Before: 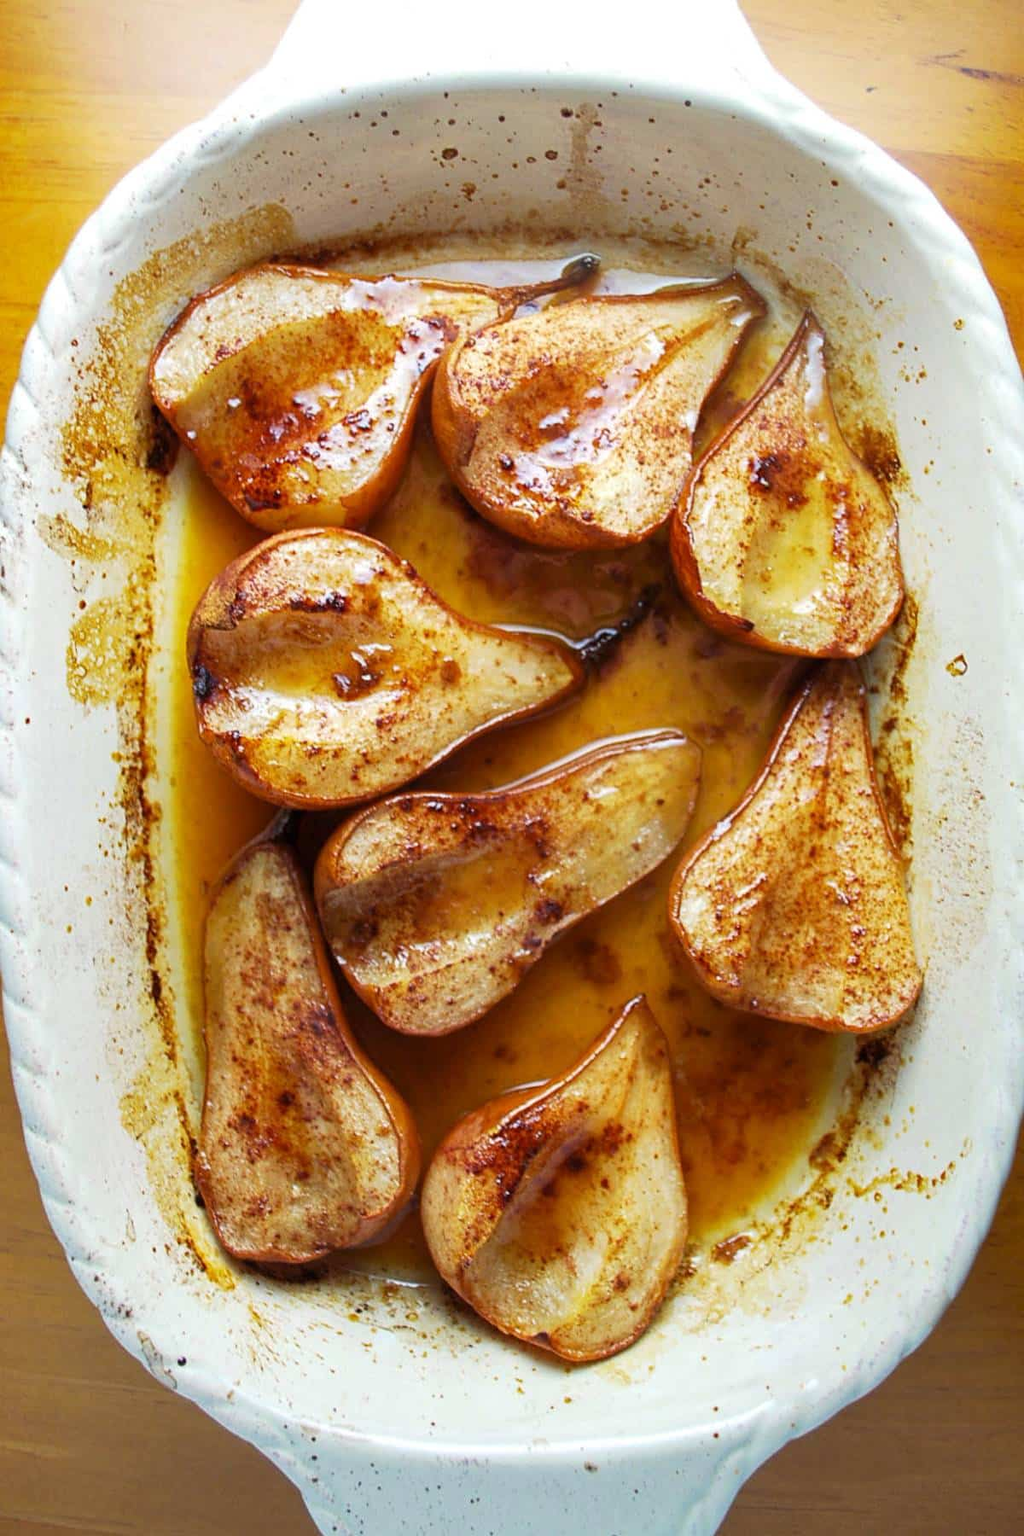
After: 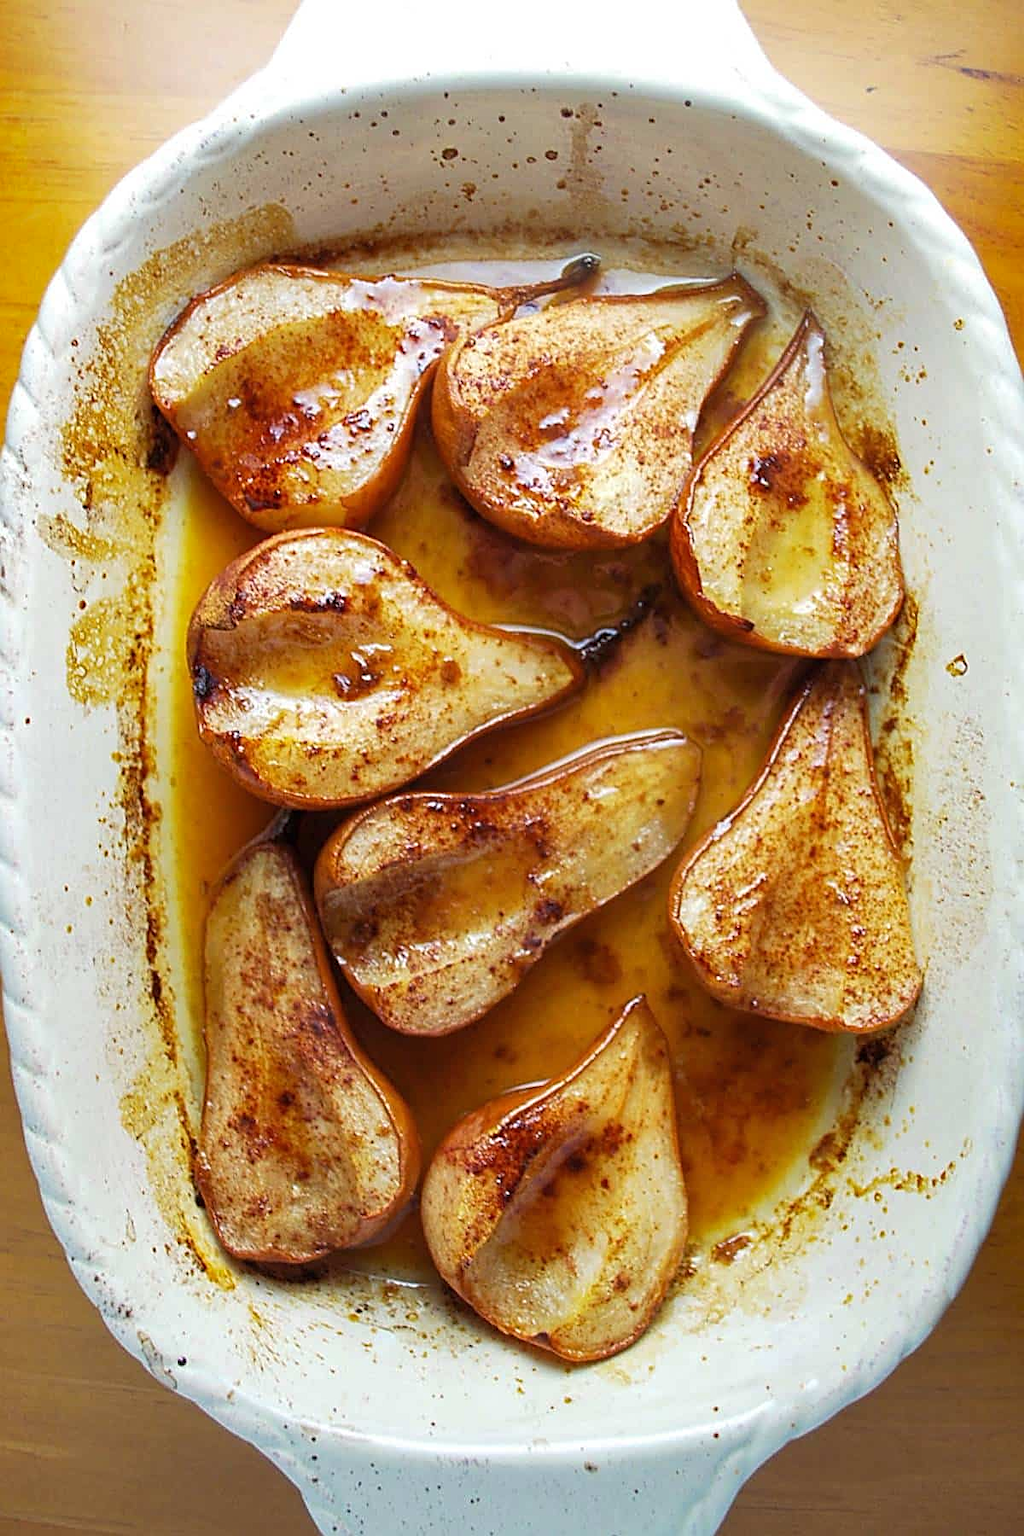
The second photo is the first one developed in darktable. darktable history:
shadows and highlights: shadows 25.78, highlights -26.56
sharpen: on, module defaults
